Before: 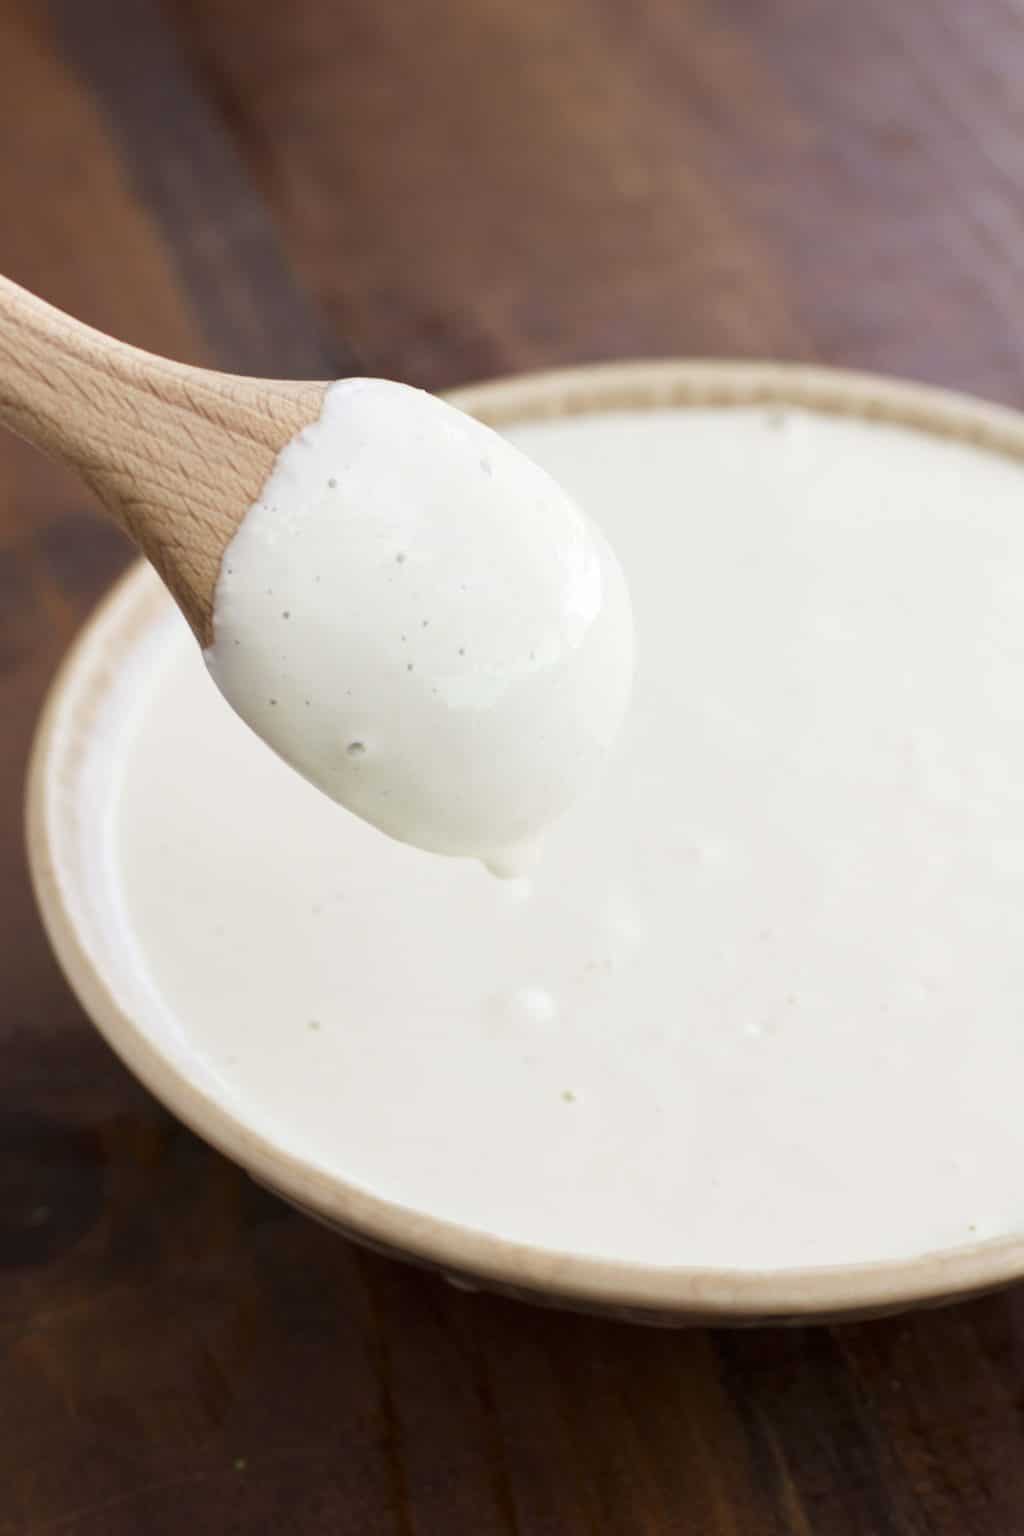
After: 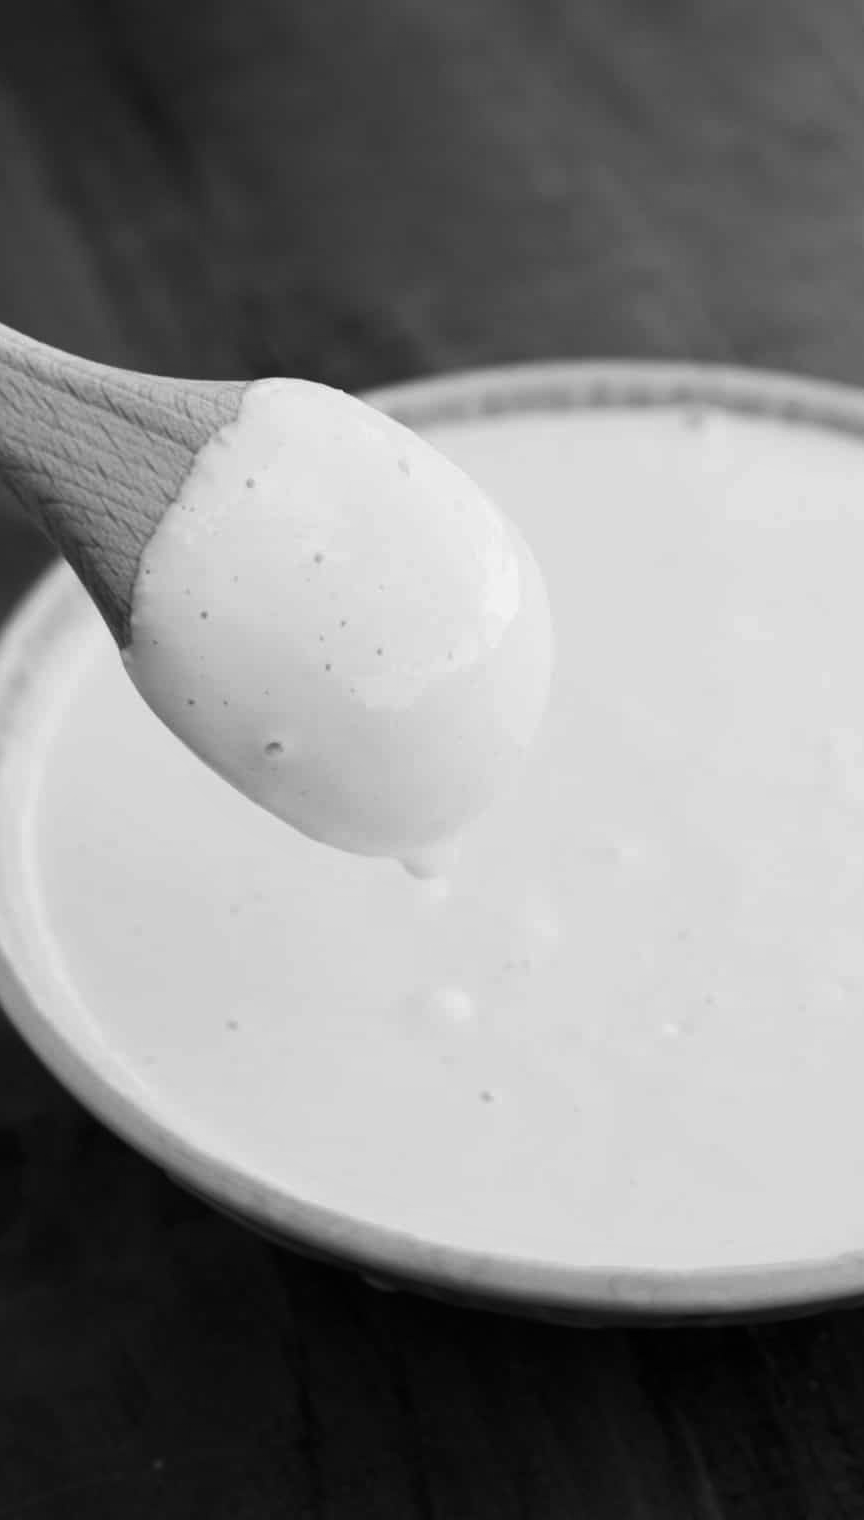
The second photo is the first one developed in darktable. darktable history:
contrast brightness saturation: contrast 0.07, brightness -0.14, saturation 0.11
monochrome: a 14.95, b -89.96
crop: left 8.026%, right 7.374%
